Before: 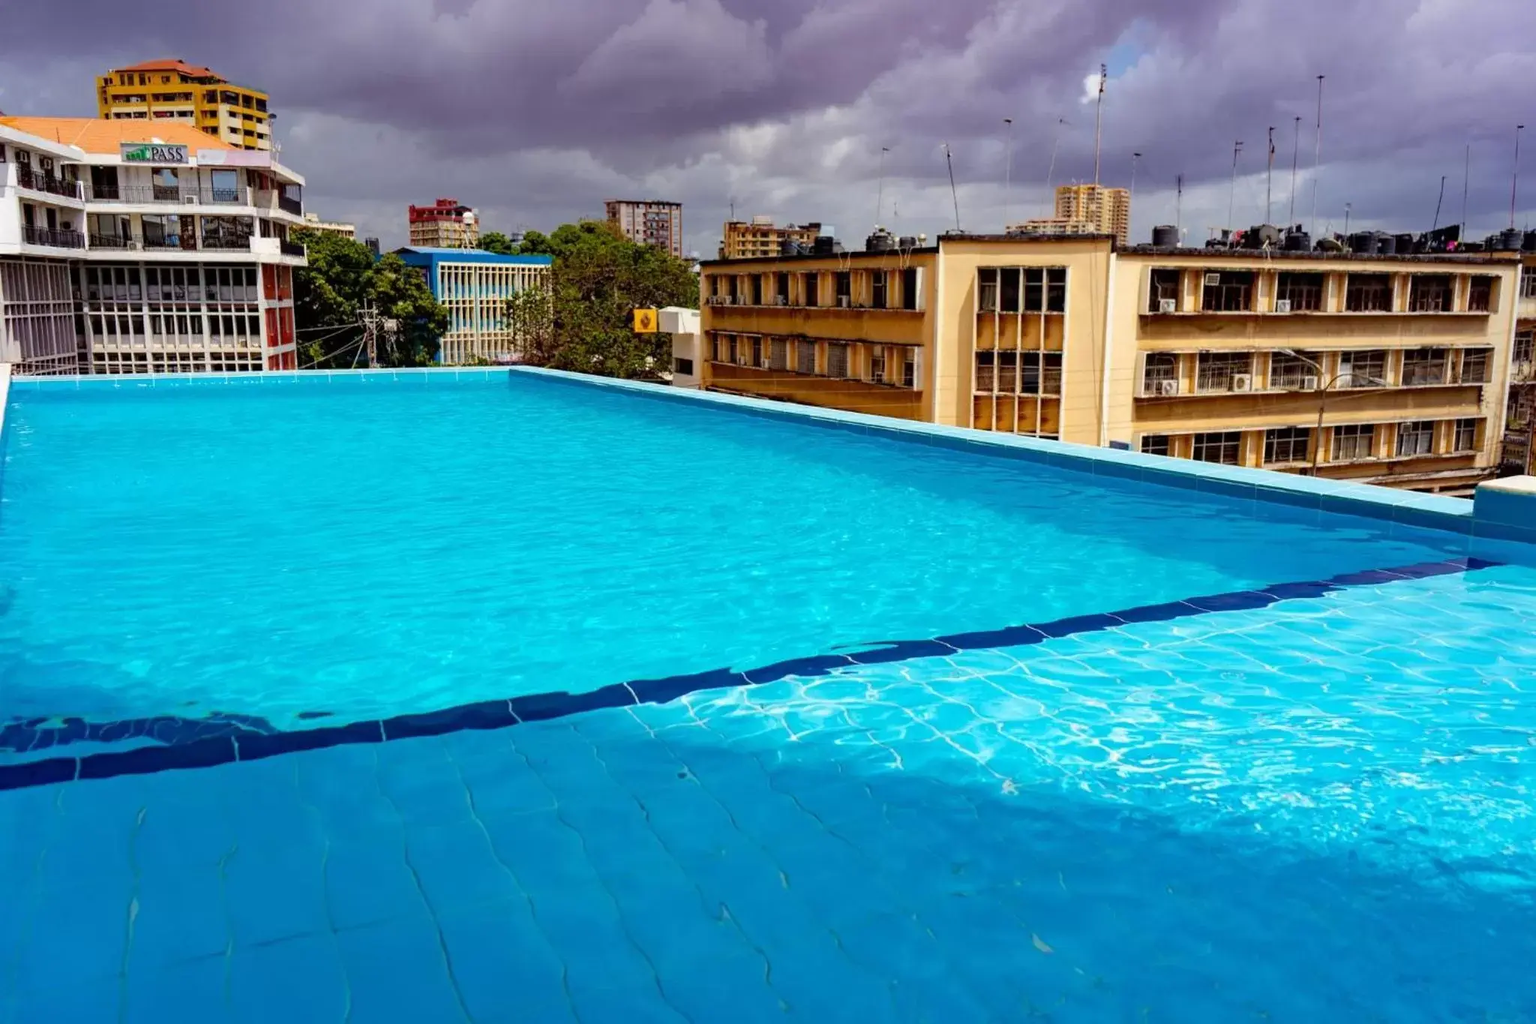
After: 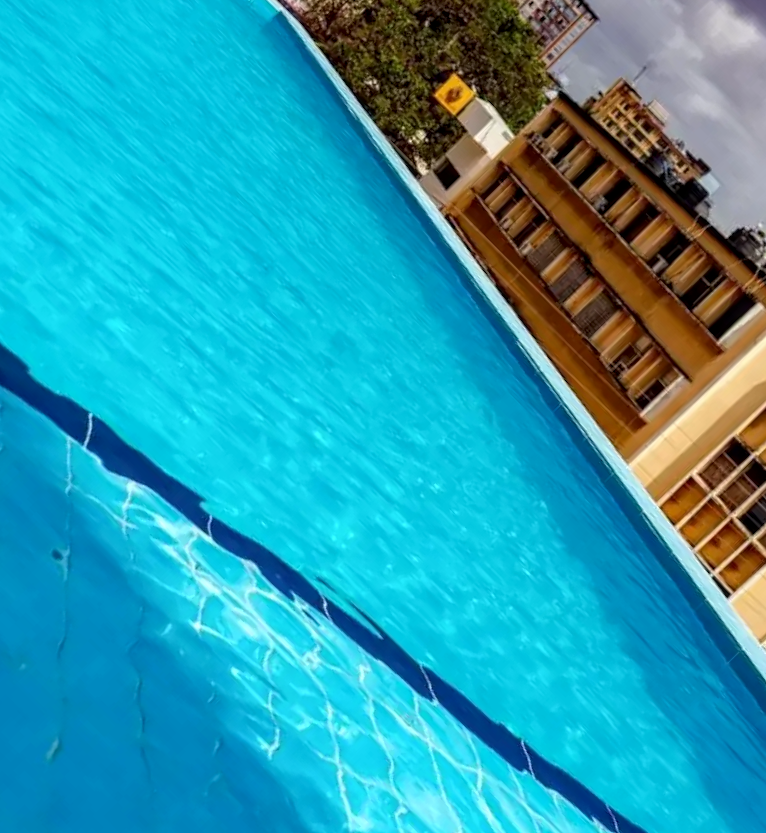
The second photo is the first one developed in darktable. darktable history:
crop and rotate: angle -45.37°, top 16.462%, right 0.866%, bottom 11.666%
local contrast: on, module defaults
